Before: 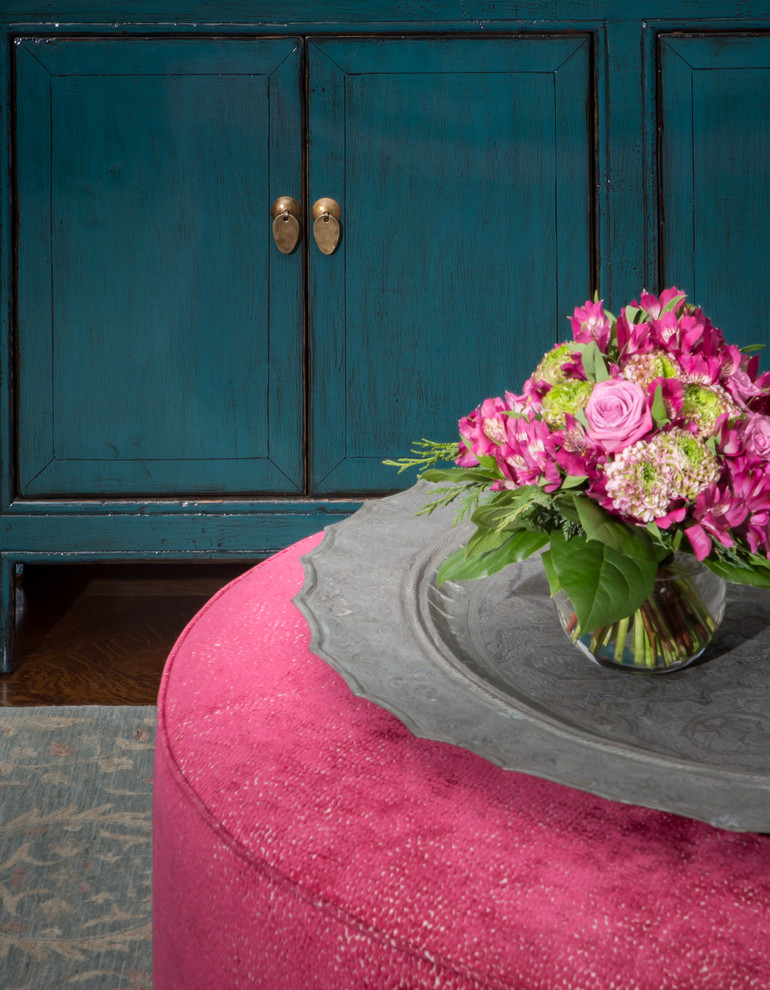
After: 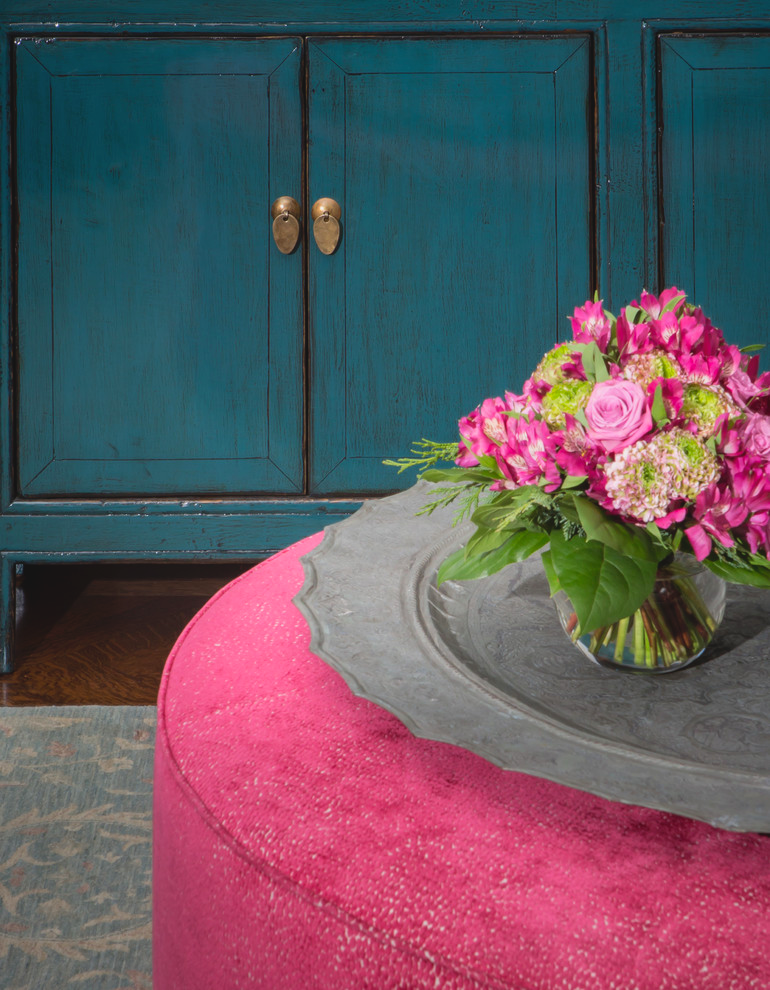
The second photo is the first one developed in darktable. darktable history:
contrast brightness saturation: contrast -0.098, brightness 0.041, saturation 0.085
